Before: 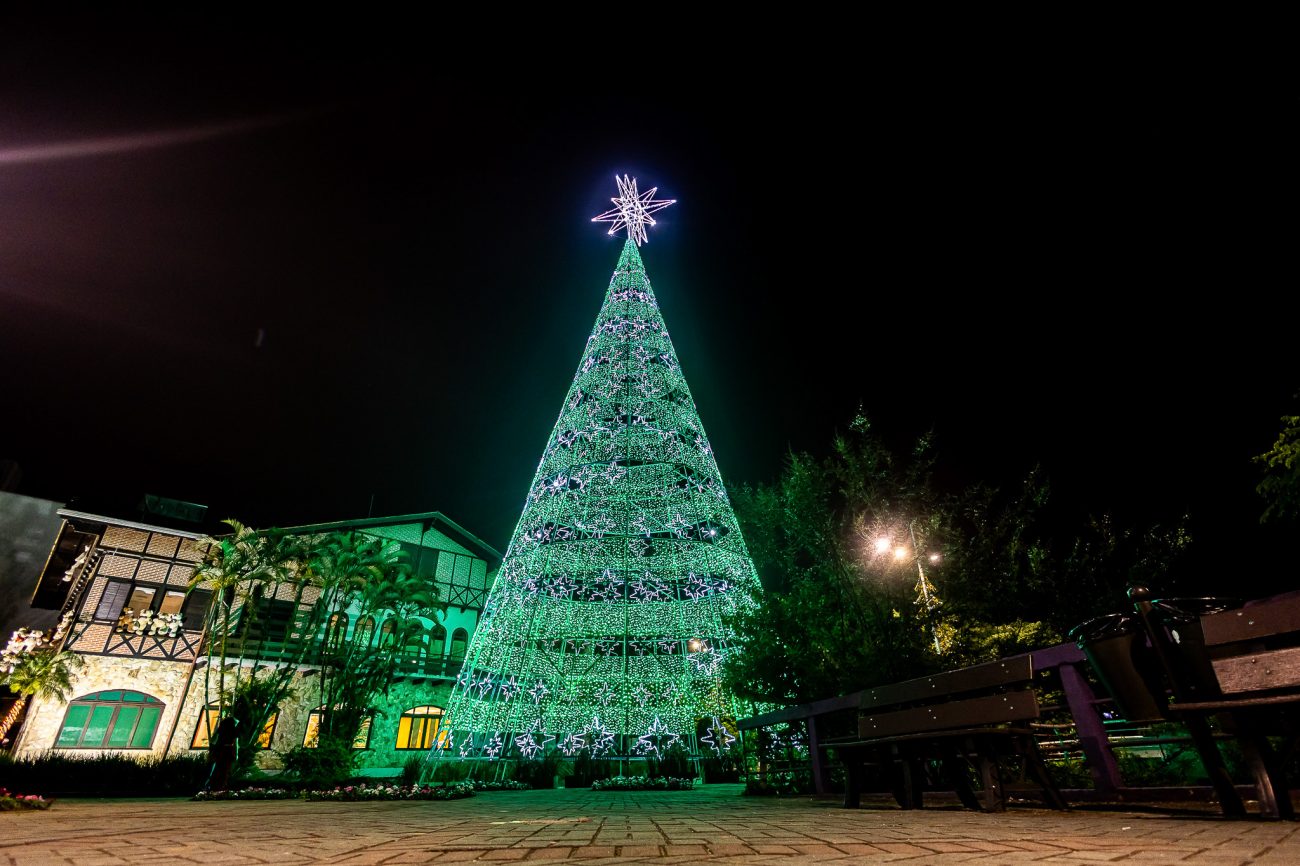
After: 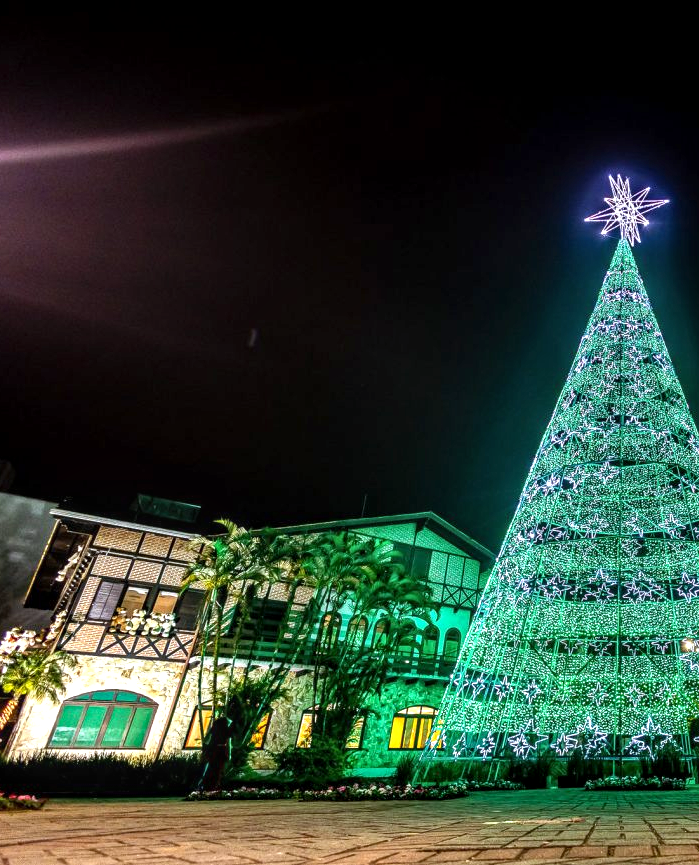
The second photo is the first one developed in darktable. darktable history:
local contrast: on, module defaults
exposure: exposure 0.661 EV, compensate highlight preservation false
crop: left 0.587%, right 45.588%, bottom 0.086%
white balance: red 0.98, blue 1.034
